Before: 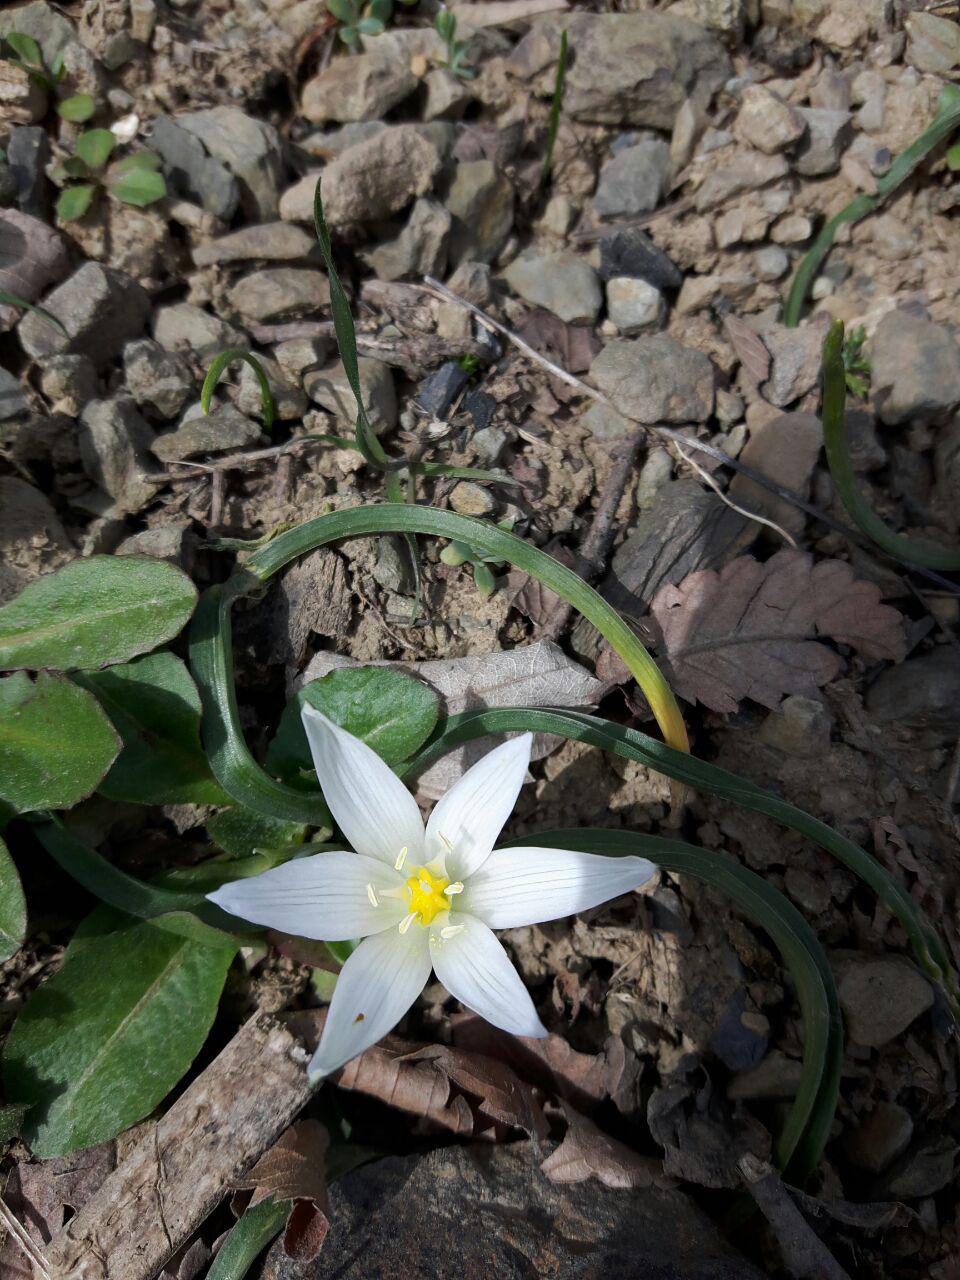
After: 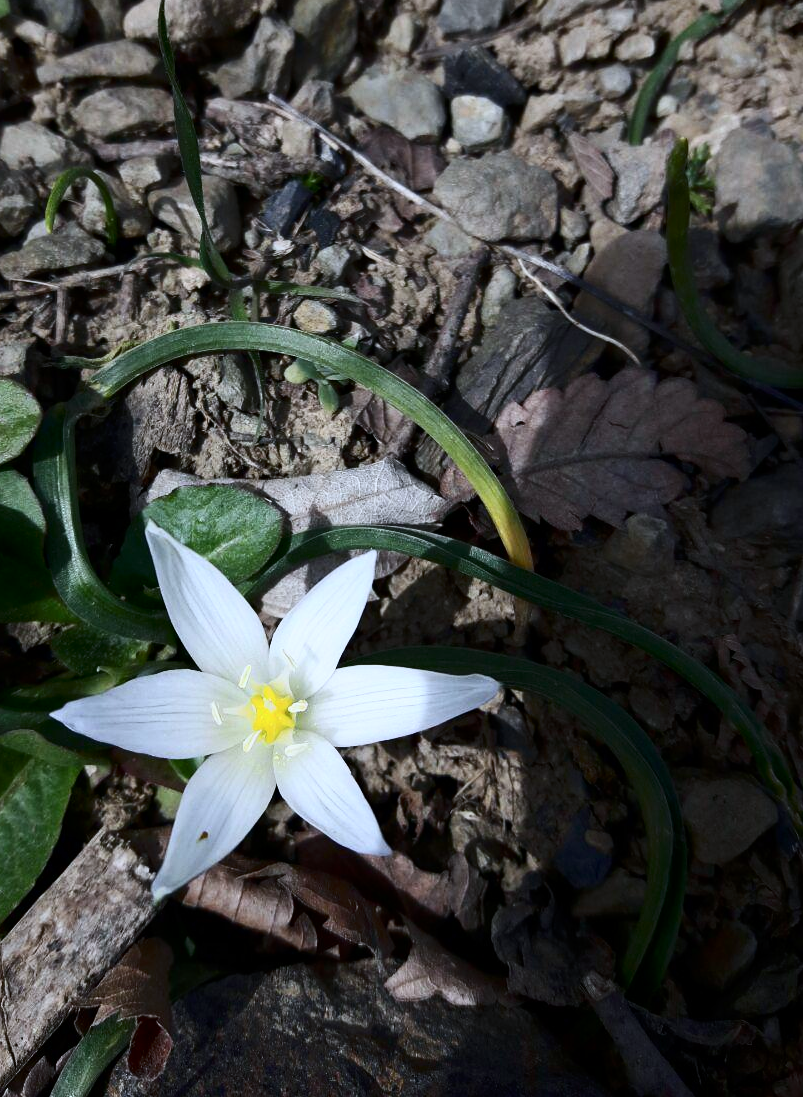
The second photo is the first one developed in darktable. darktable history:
crop: left 16.315%, top 14.246%
contrast brightness saturation: contrast 0.28
white balance: red 0.954, blue 1.079
exposure: exposure -0.157 EV, compensate highlight preservation false
